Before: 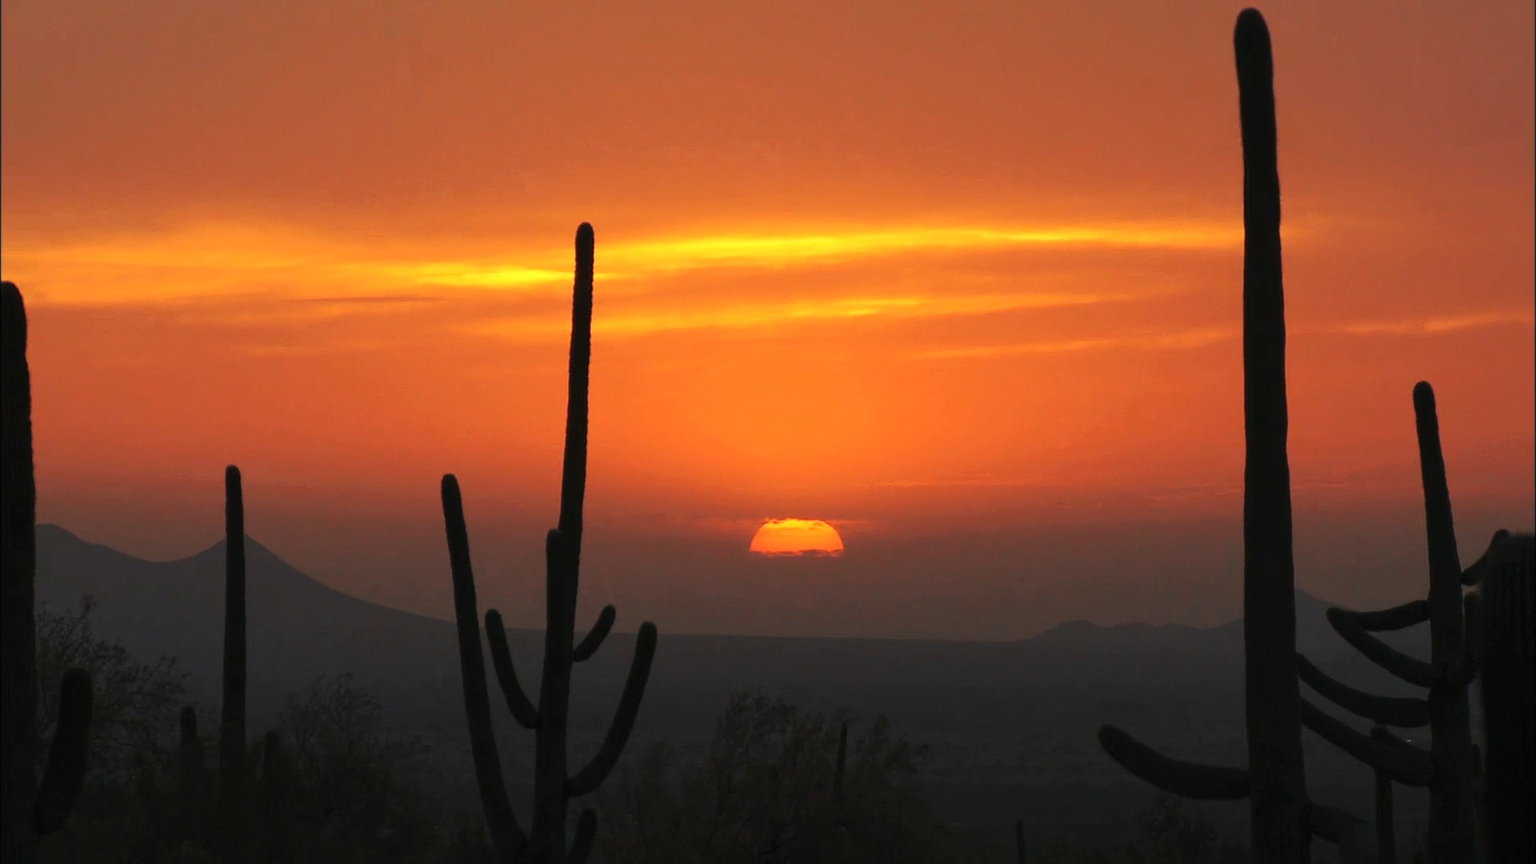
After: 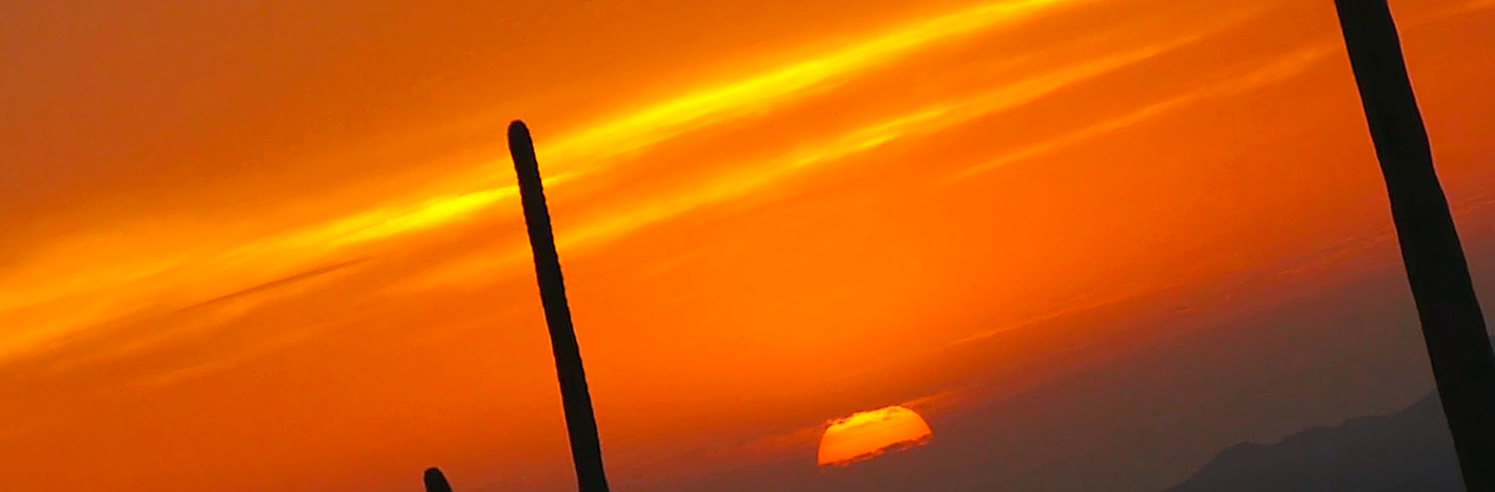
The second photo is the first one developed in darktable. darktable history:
crop: left 3.015%, top 8.969%, right 9.647%, bottom 26.457%
sharpen: on, module defaults
rotate and perspective: rotation -14.8°, crop left 0.1, crop right 0.903, crop top 0.25, crop bottom 0.748
color balance rgb: perceptual saturation grading › global saturation 25%, global vibrance 20%
